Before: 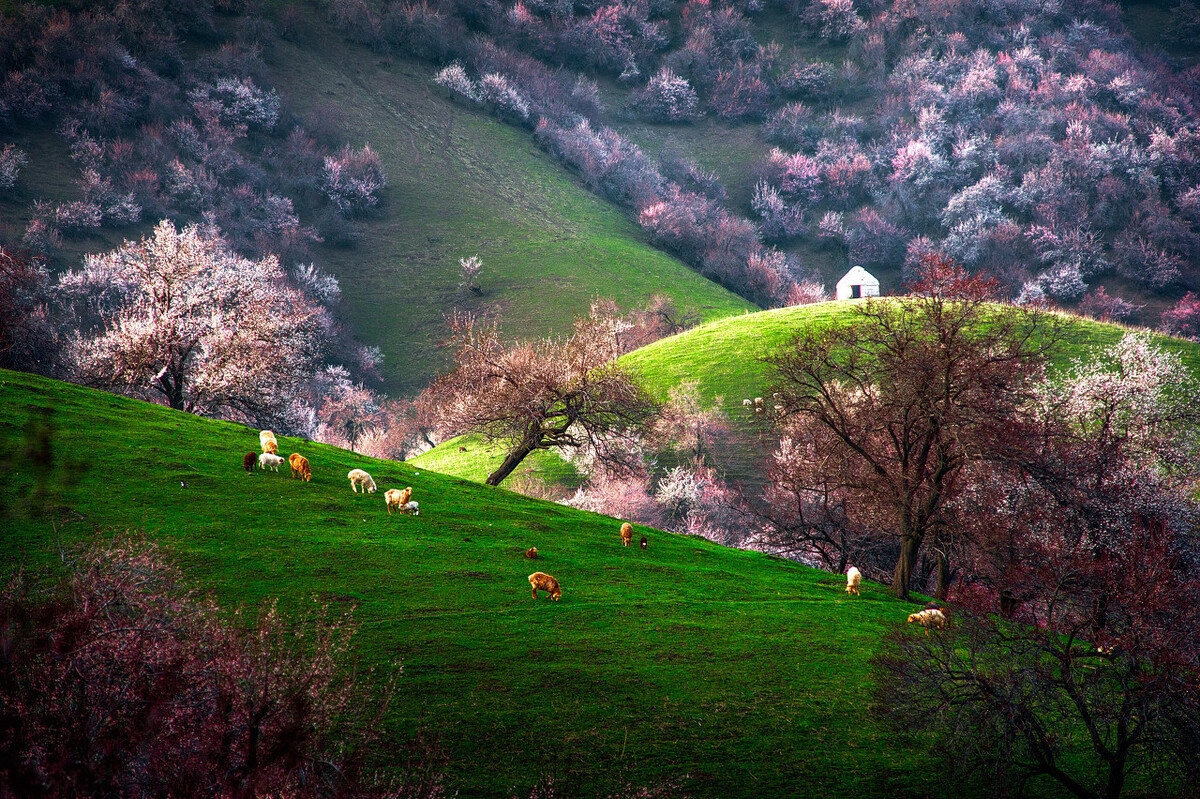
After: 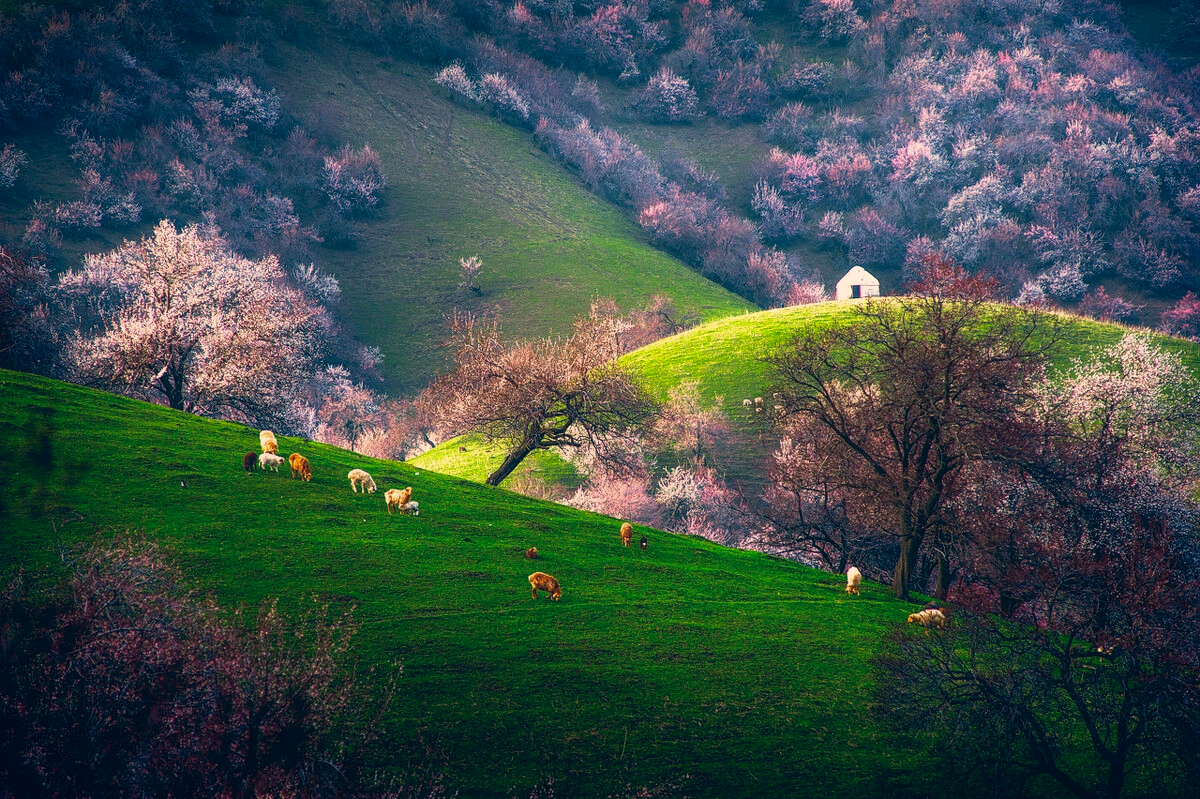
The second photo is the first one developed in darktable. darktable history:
contrast equalizer: y [[0.5, 0.486, 0.447, 0.446, 0.489, 0.5], [0.5 ×6], [0.5 ×6], [0 ×6], [0 ×6]]
color correction: highlights a* 10.32, highlights b* 14.66, shadows a* -9.59, shadows b* -15.02
